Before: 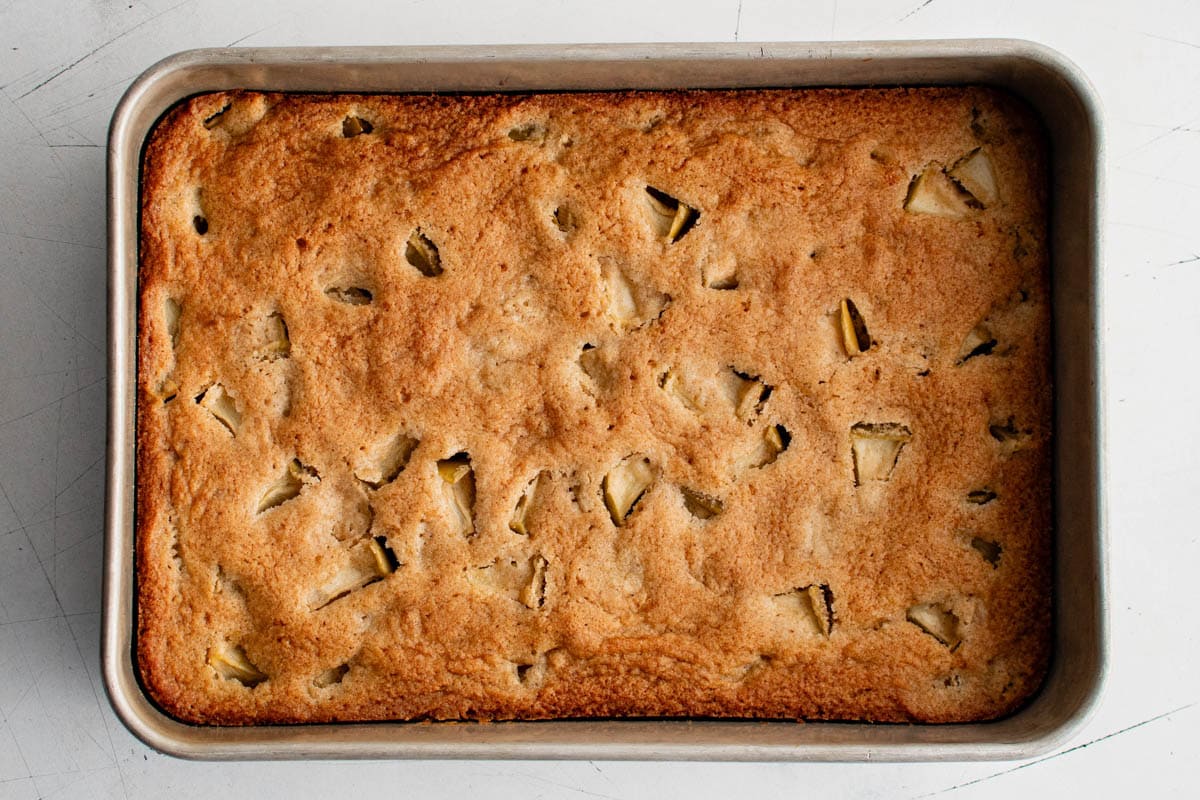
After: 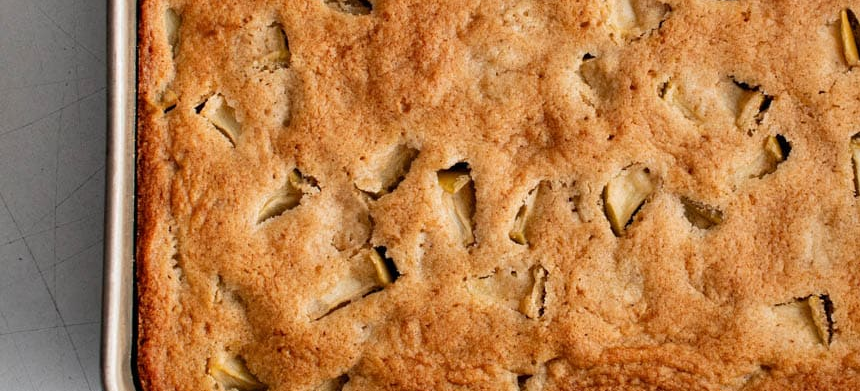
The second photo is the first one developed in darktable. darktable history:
crop: top 36.315%, right 28.329%, bottom 14.694%
